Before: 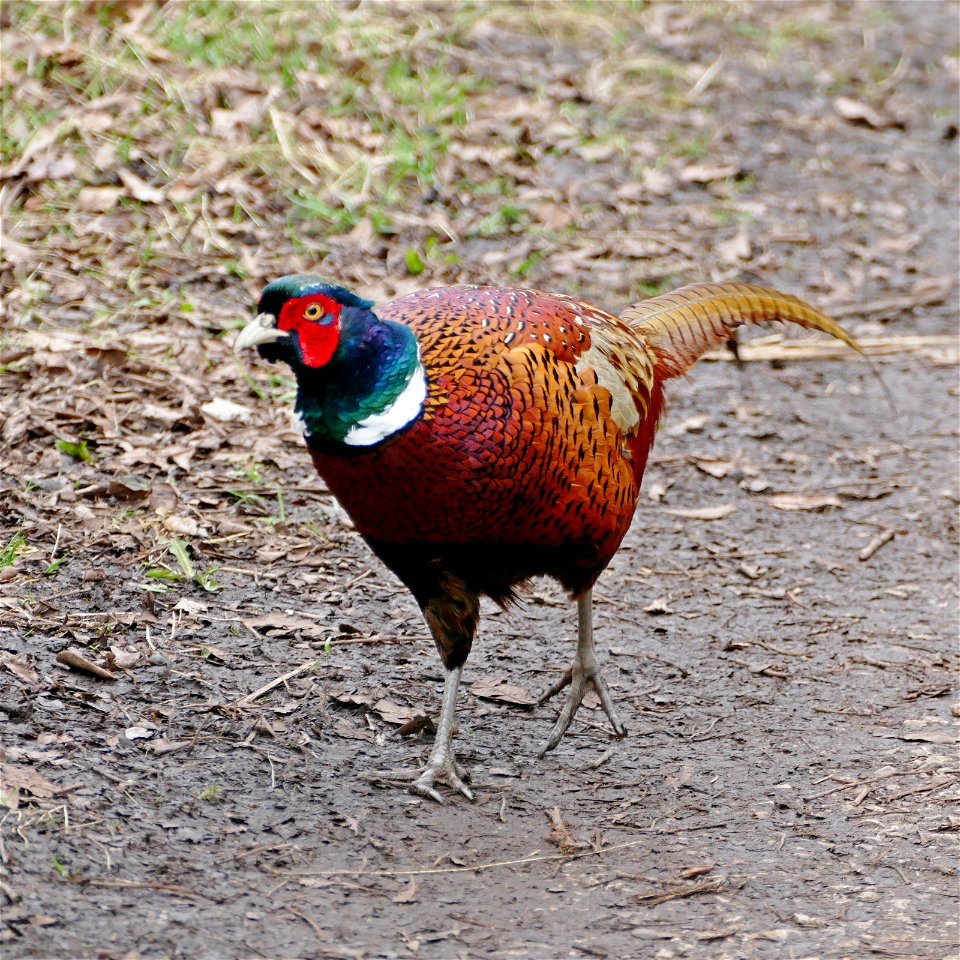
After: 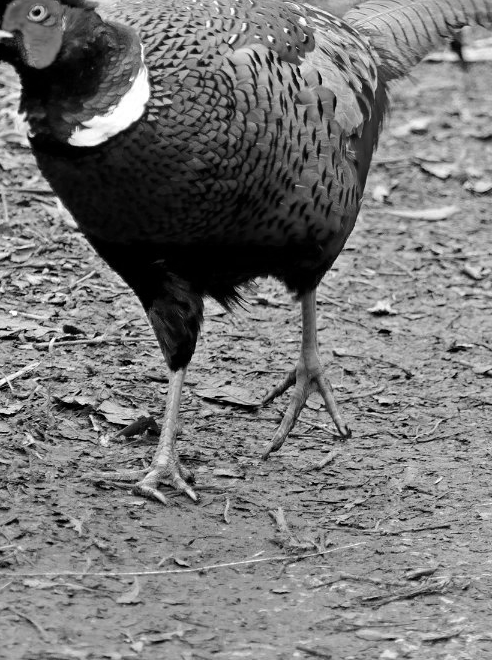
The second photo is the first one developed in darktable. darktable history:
crop and rotate: left 28.842%, top 31.17%, right 19.805%
contrast brightness saturation: saturation -0.994
